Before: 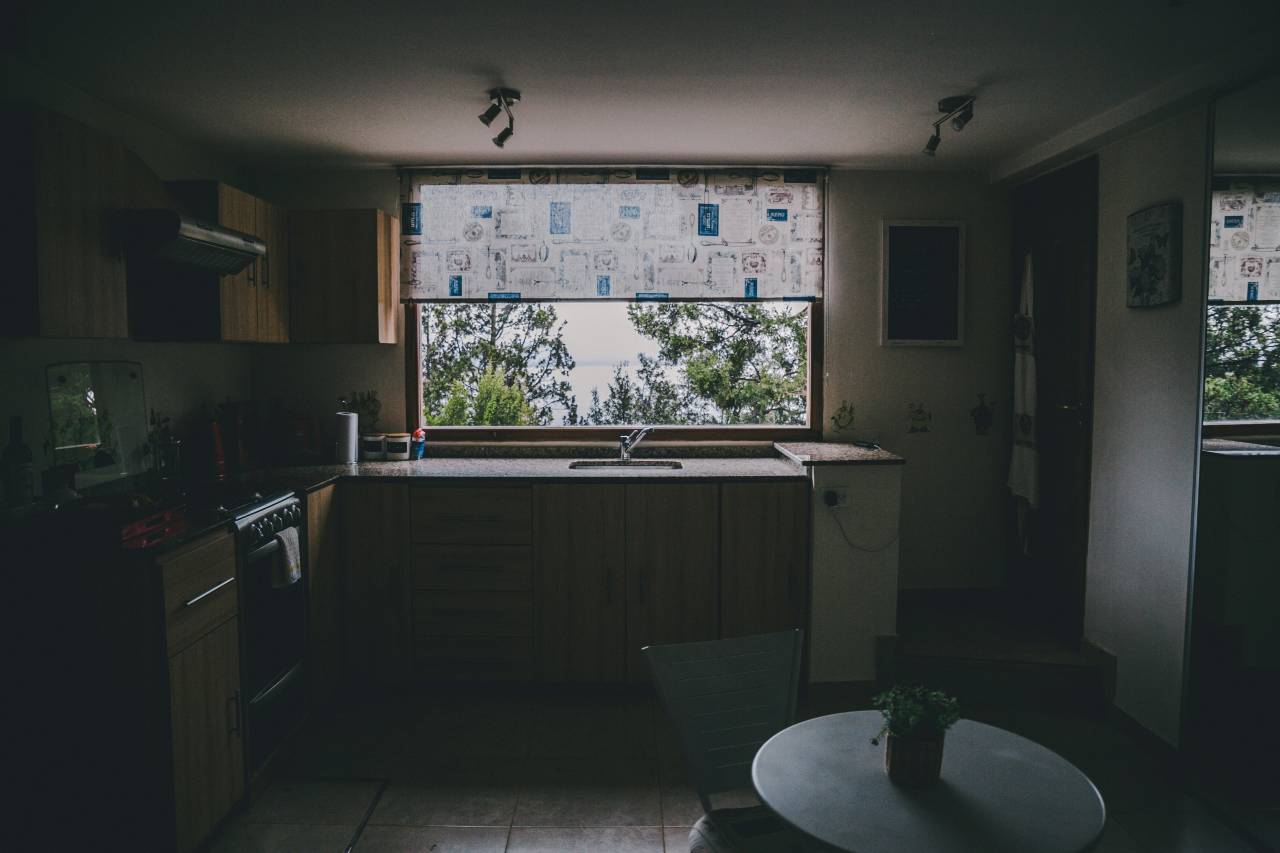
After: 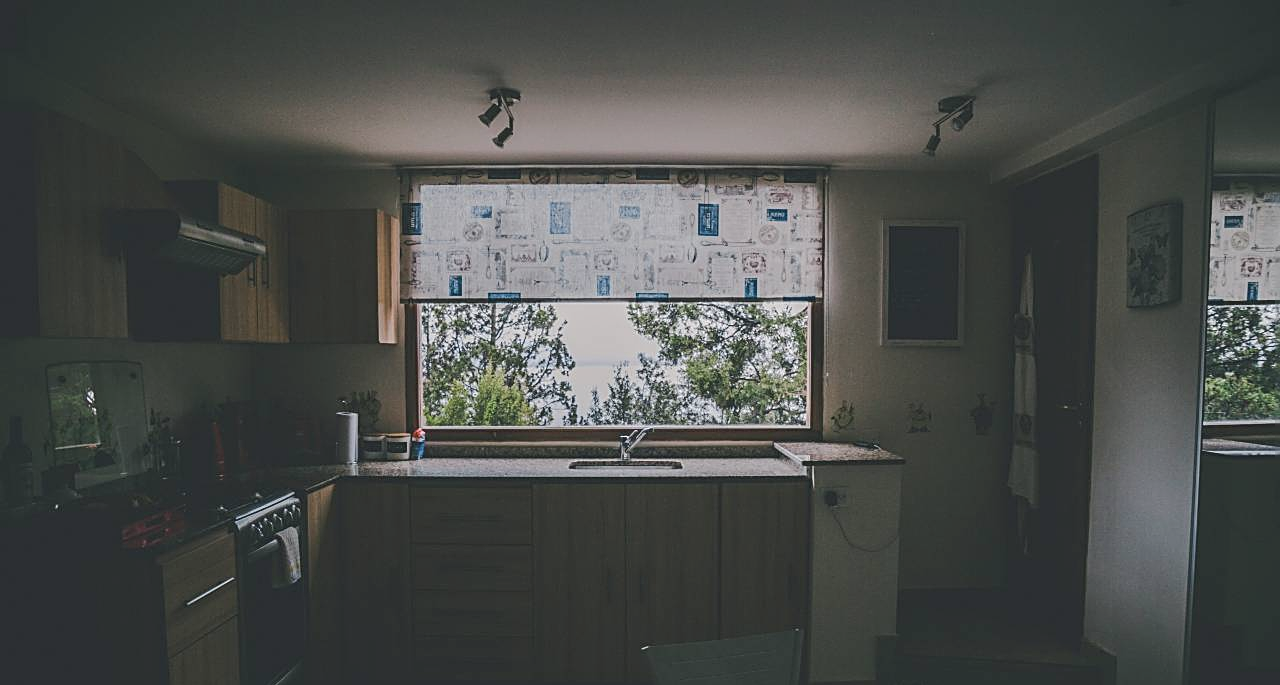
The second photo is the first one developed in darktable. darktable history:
crop: bottom 19.627%
contrast brightness saturation: contrast -0.15, brightness 0.051, saturation -0.123
sharpen: amount 0.59
